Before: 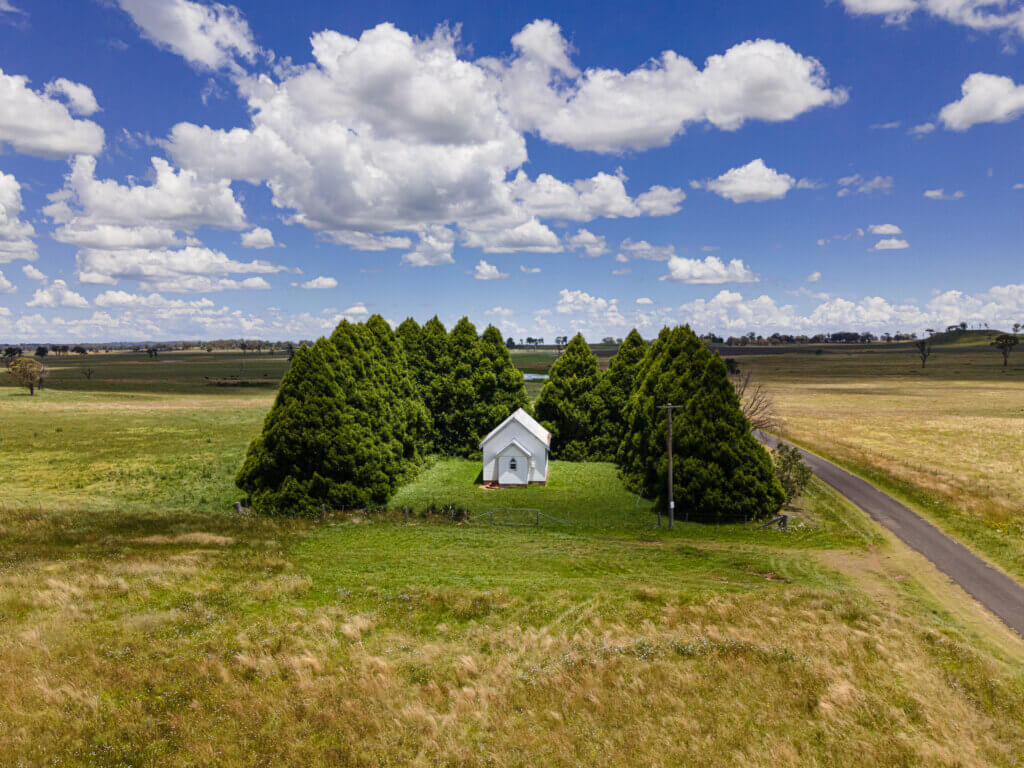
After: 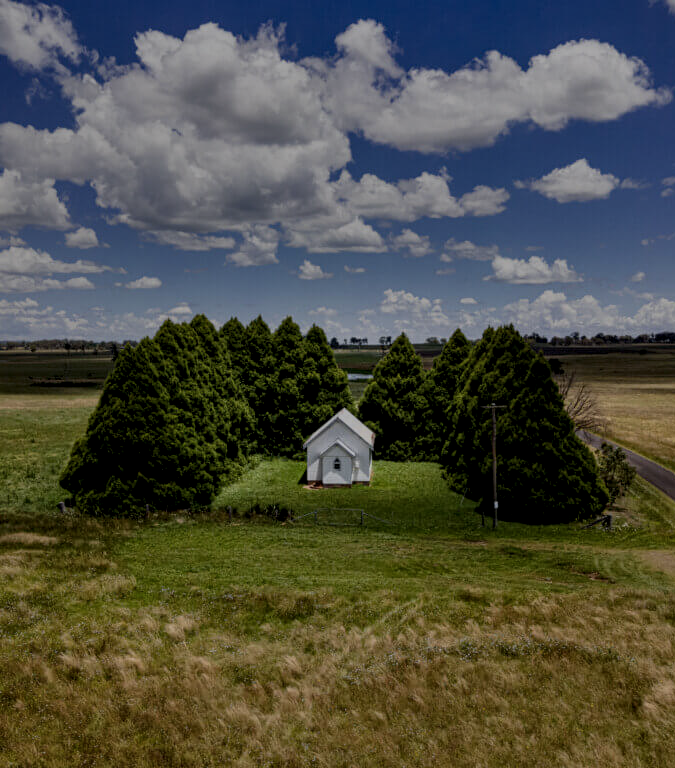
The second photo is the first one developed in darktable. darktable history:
crop: left 17.231%, right 16.795%
exposure: exposure -2.081 EV, compensate highlight preservation false
shadows and highlights: white point adjustment 0.826, soften with gaussian
local contrast: highlights 43%, shadows 60%, detail 137%, midtone range 0.511
